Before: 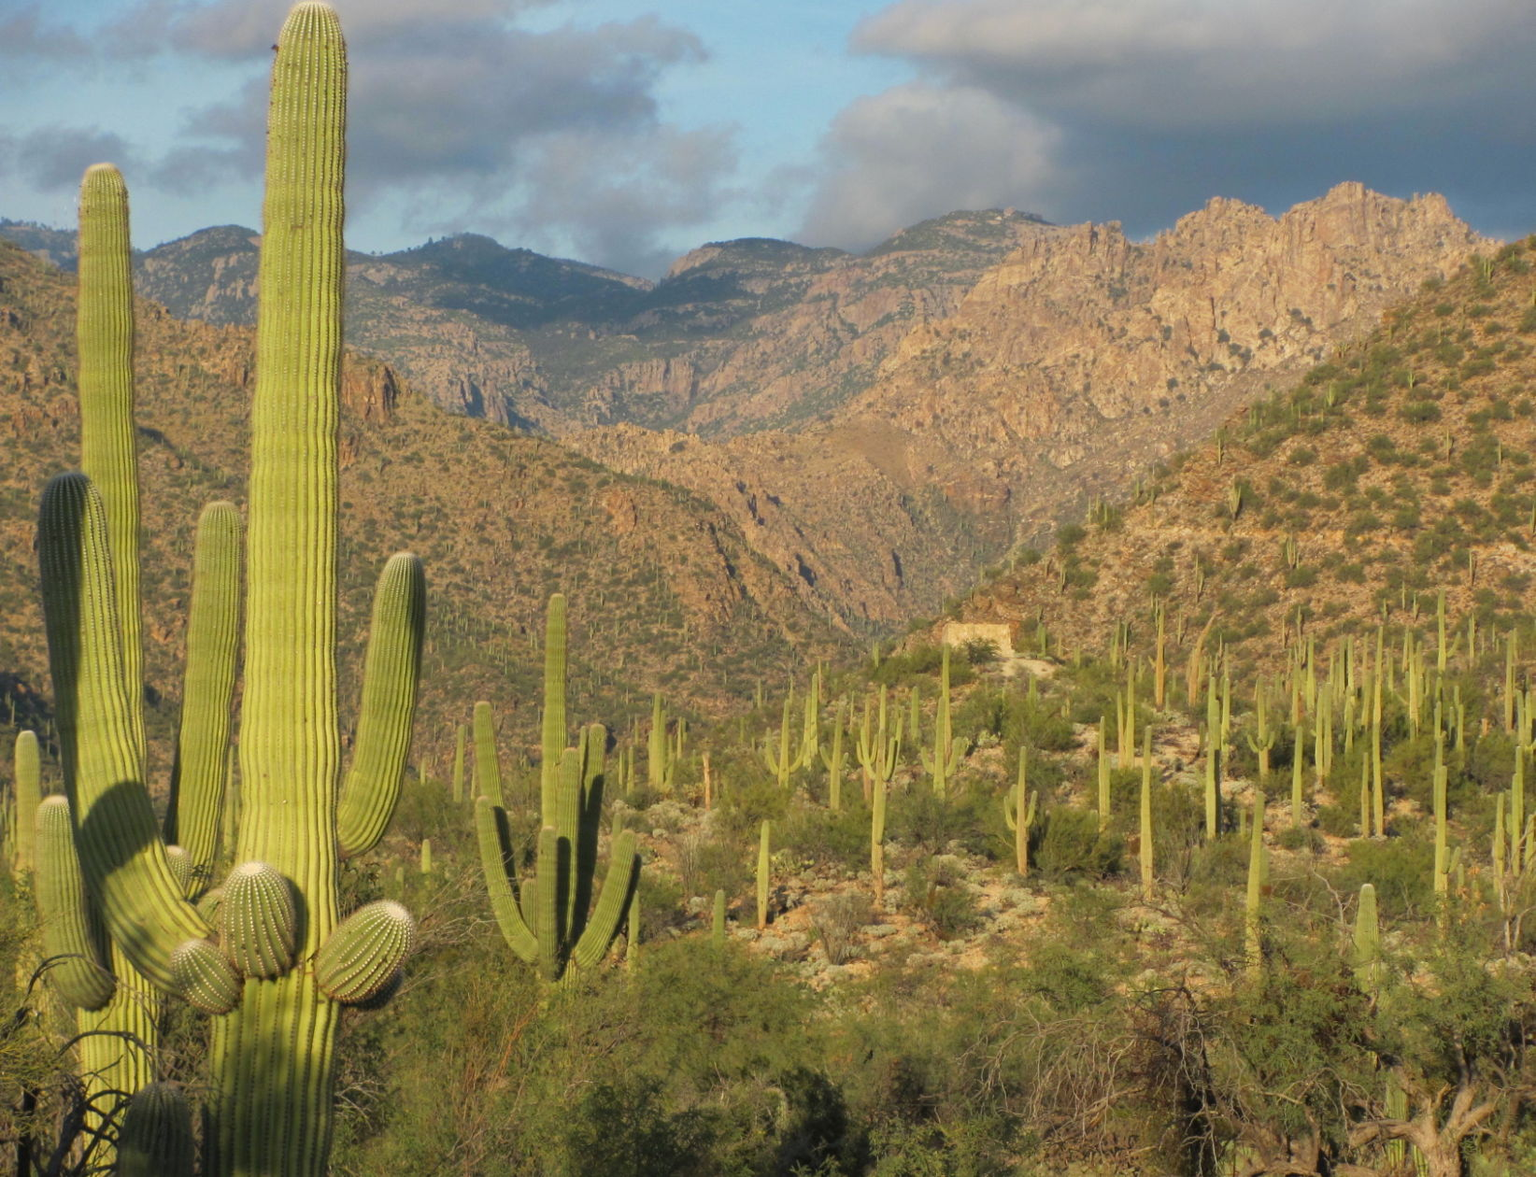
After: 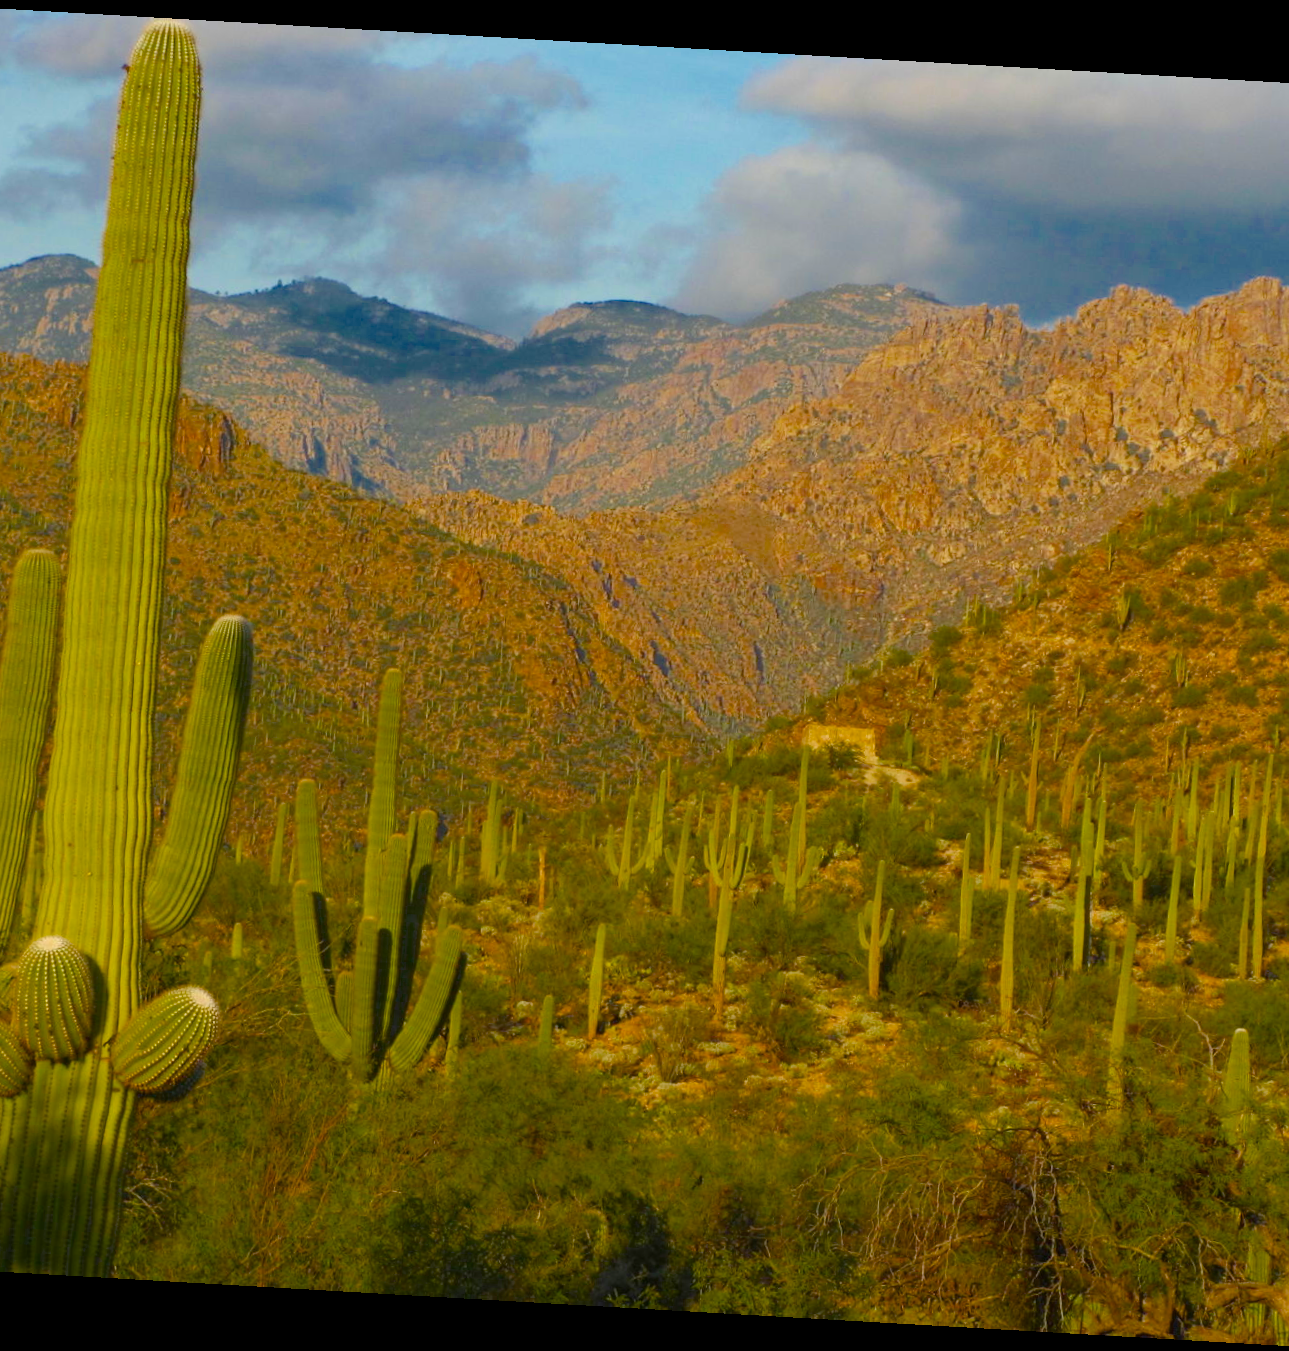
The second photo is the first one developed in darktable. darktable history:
color balance rgb: perceptual saturation grading › global saturation 35.797%, perceptual saturation grading › shadows 35.544%, global vibrance -0.707%, saturation formula JzAzBz (2021)
crop and rotate: angle -3.31°, left 13.91%, top 0.035%, right 10.836%, bottom 0.051%
